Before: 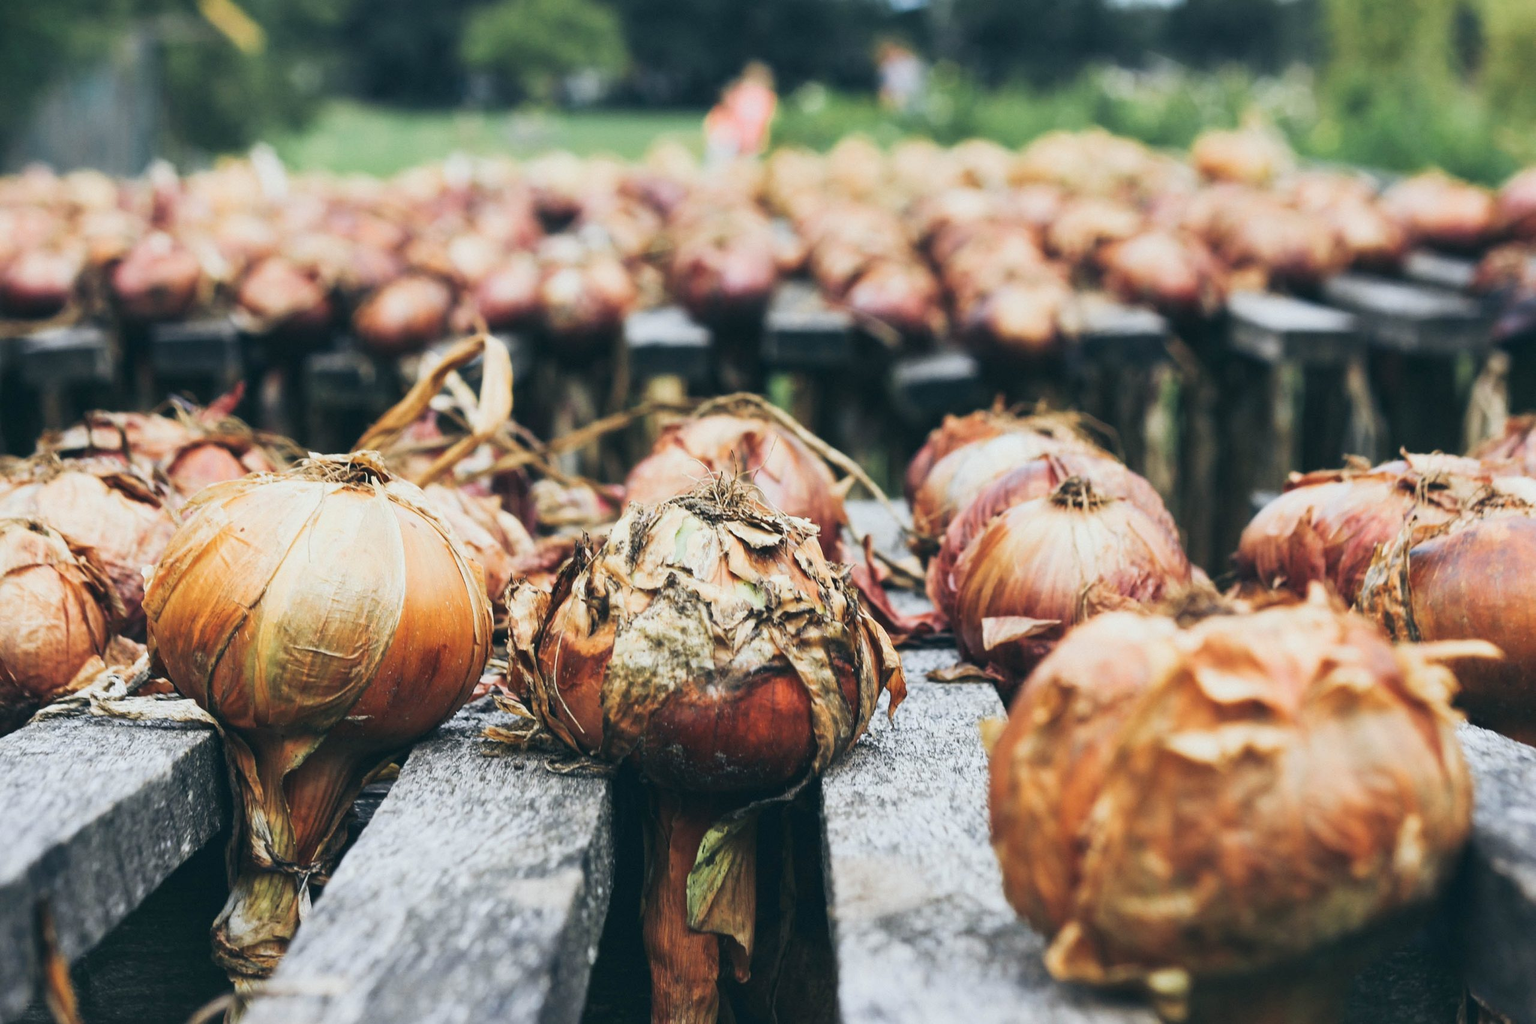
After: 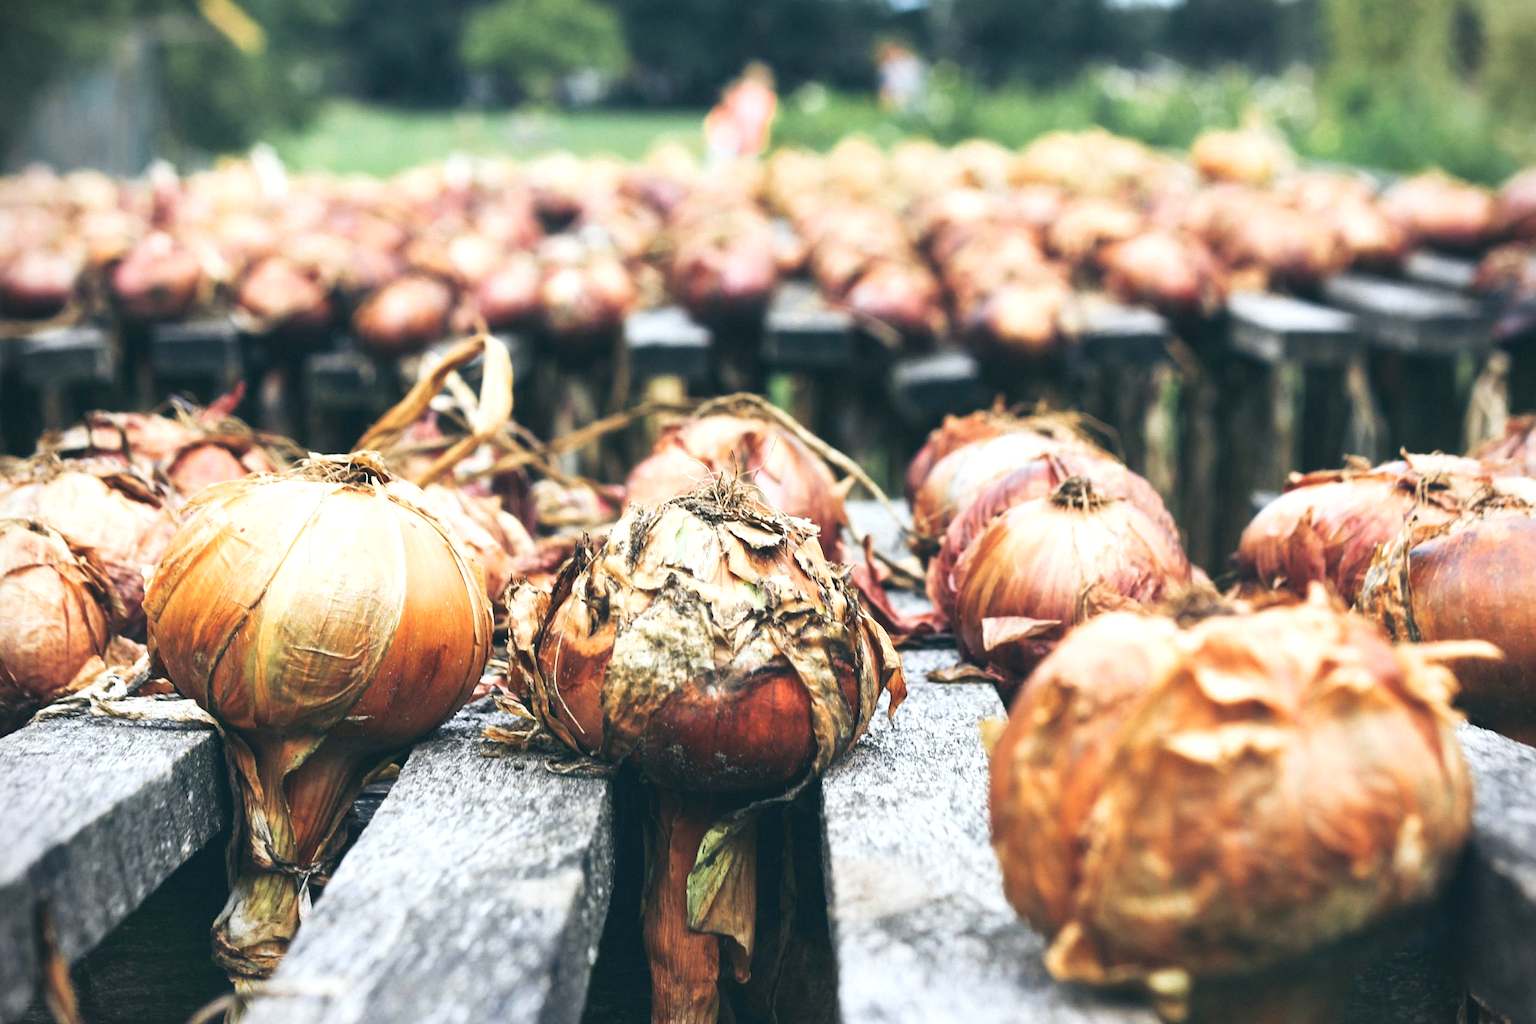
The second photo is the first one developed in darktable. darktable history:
exposure: black level correction 0, exposure 0.5 EV, compensate highlight preservation false
vignetting: fall-off start 91.19%
